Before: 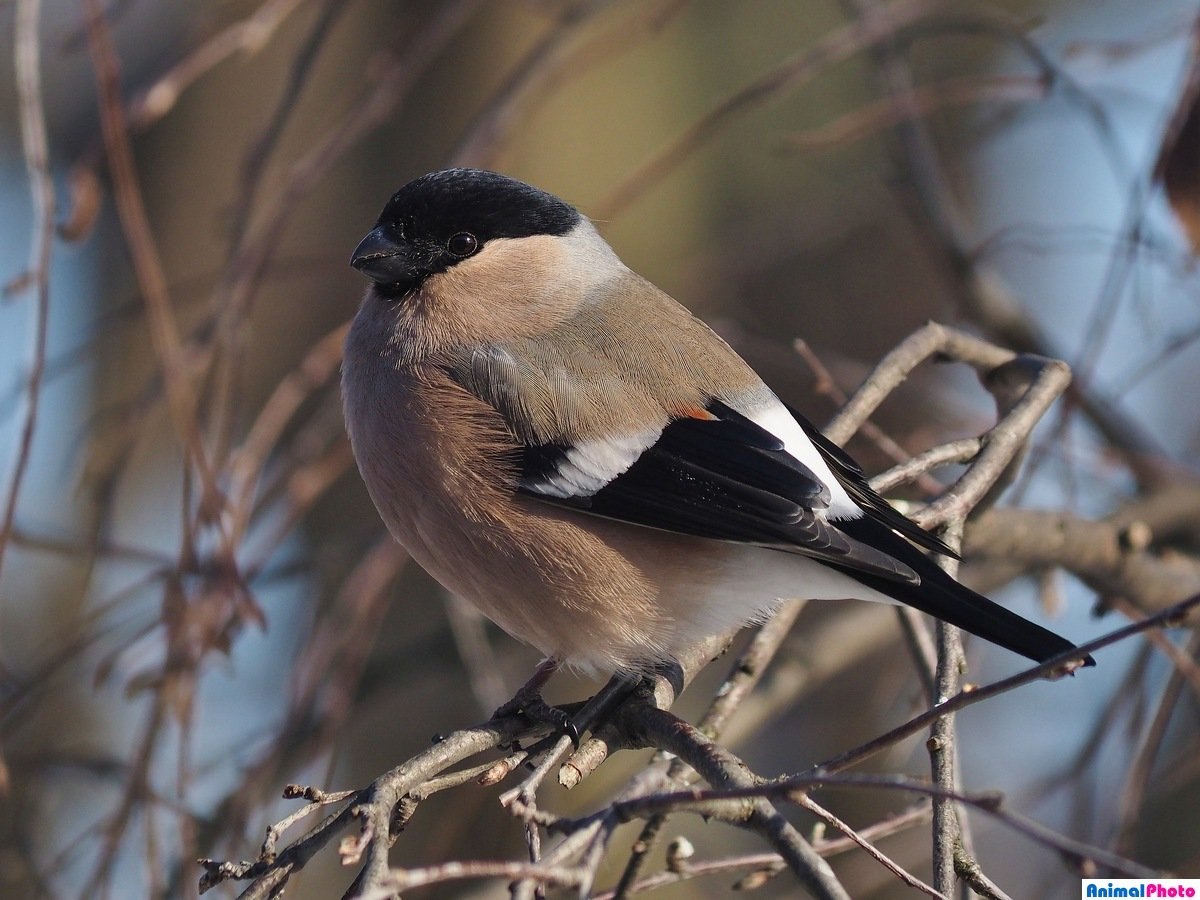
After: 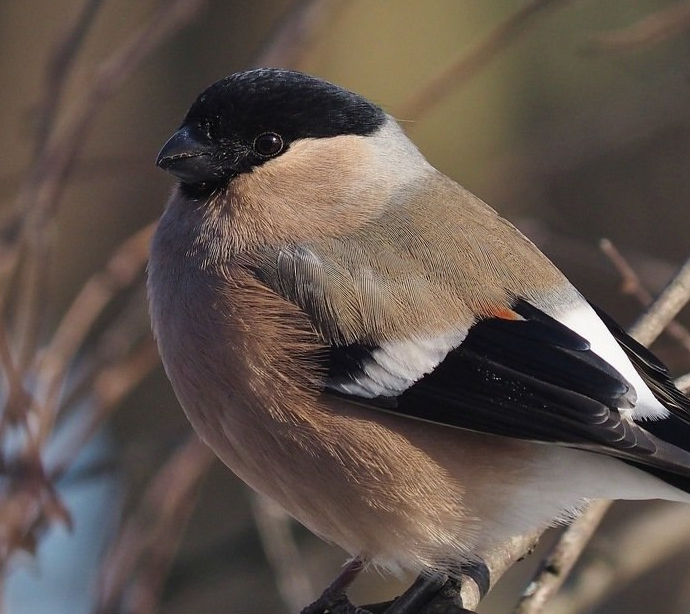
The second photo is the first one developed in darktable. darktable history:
crop: left 16.204%, top 11.202%, right 26.281%, bottom 20.547%
